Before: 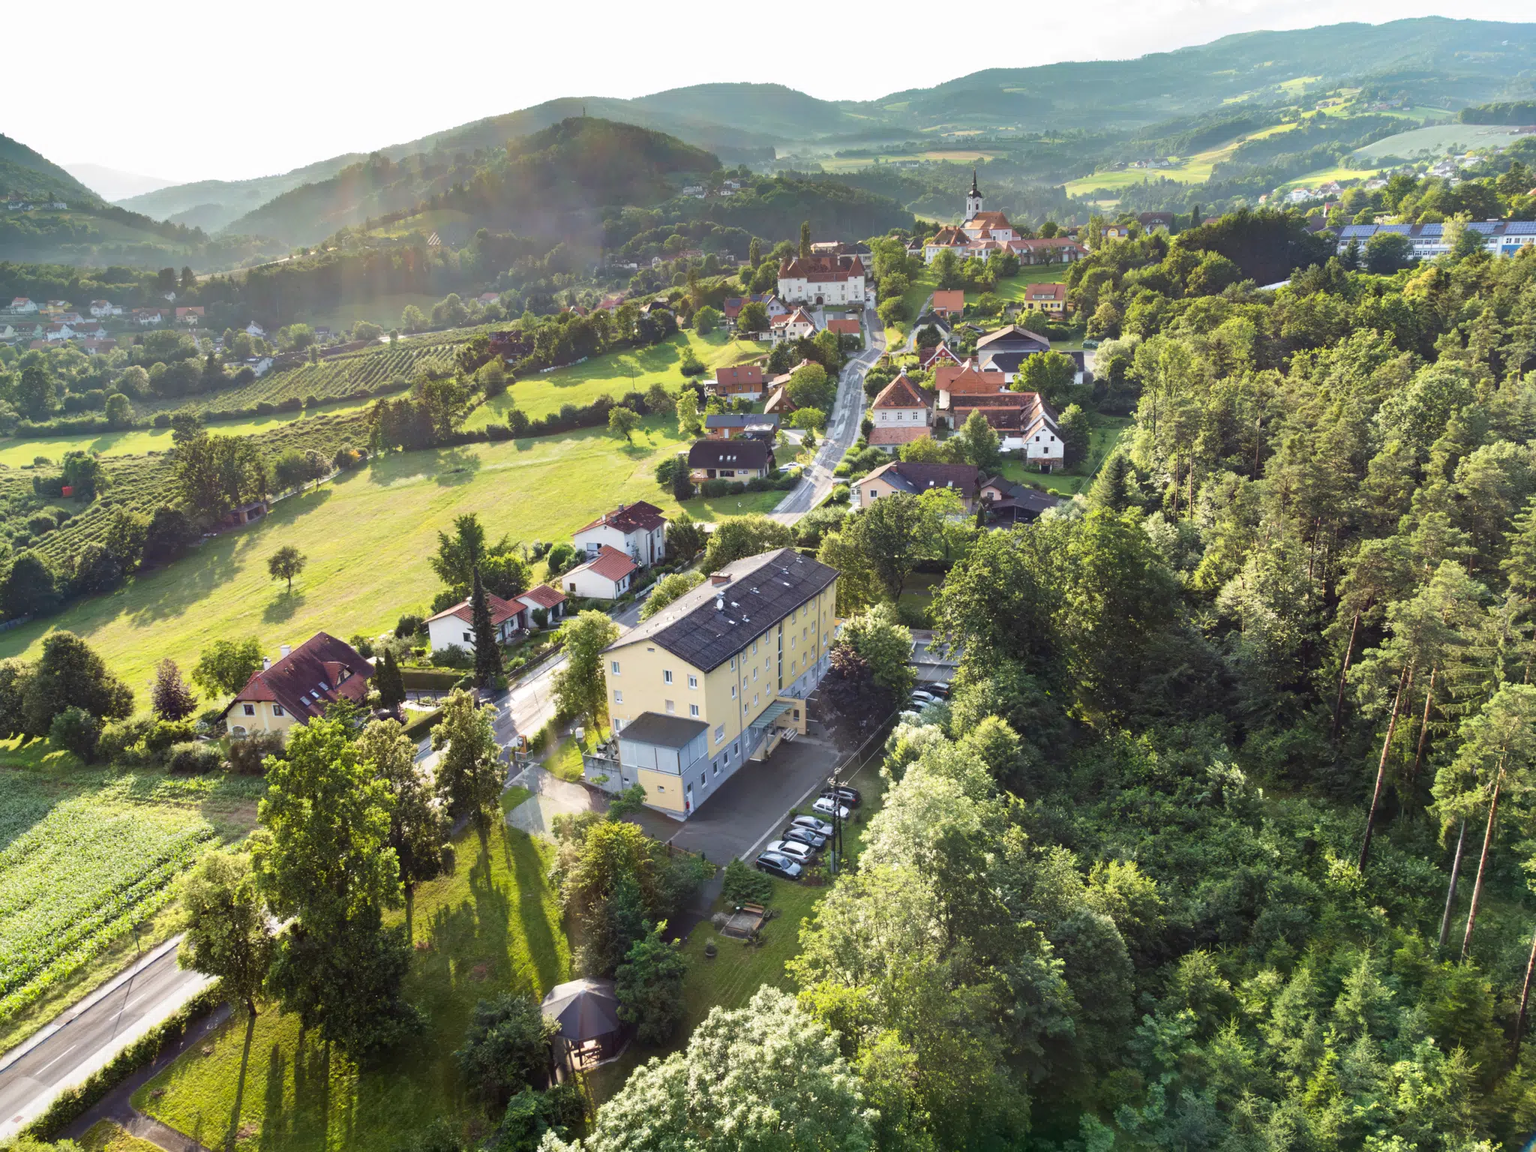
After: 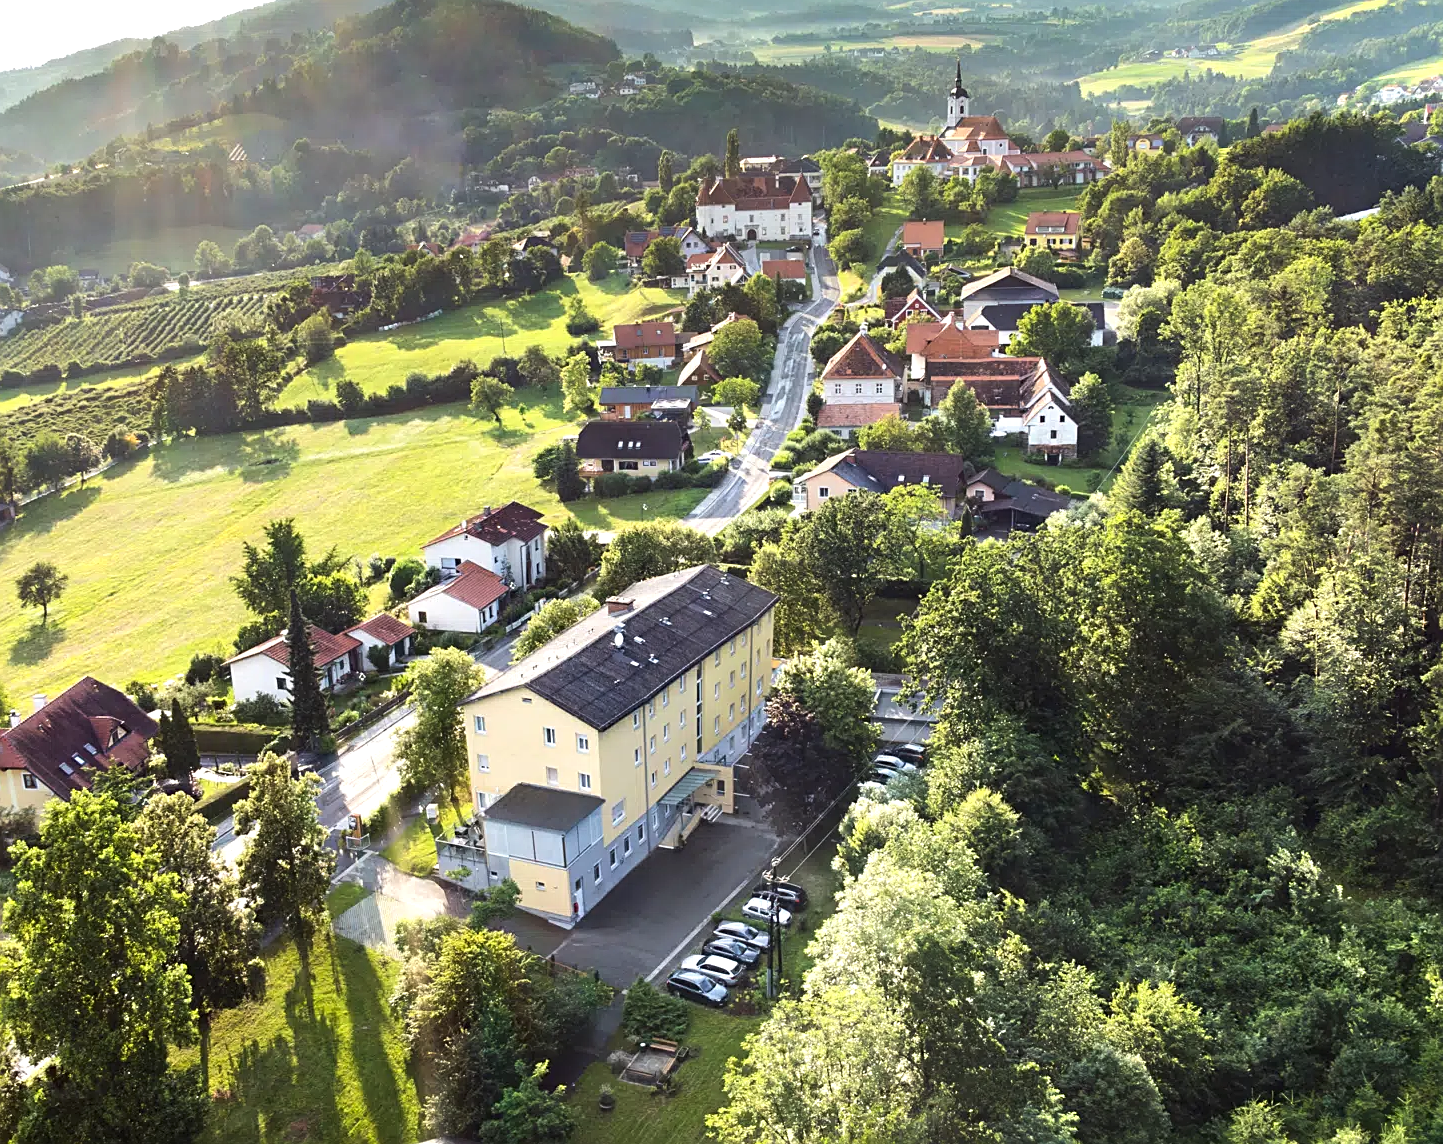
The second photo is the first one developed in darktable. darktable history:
crop and rotate: left 16.669%, top 10.869%, right 12.852%, bottom 14.633%
exposure: compensate exposure bias true, compensate highlight preservation false
tone equalizer: -8 EV -0.402 EV, -7 EV -0.407 EV, -6 EV -0.367 EV, -5 EV -0.217 EV, -3 EV 0.207 EV, -2 EV 0.345 EV, -1 EV 0.363 EV, +0 EV 0.44 EV, edges refinement/feathering 500, mask exposure compensation -1.57 EV, preserve details no
sharpen: on, module defaults
